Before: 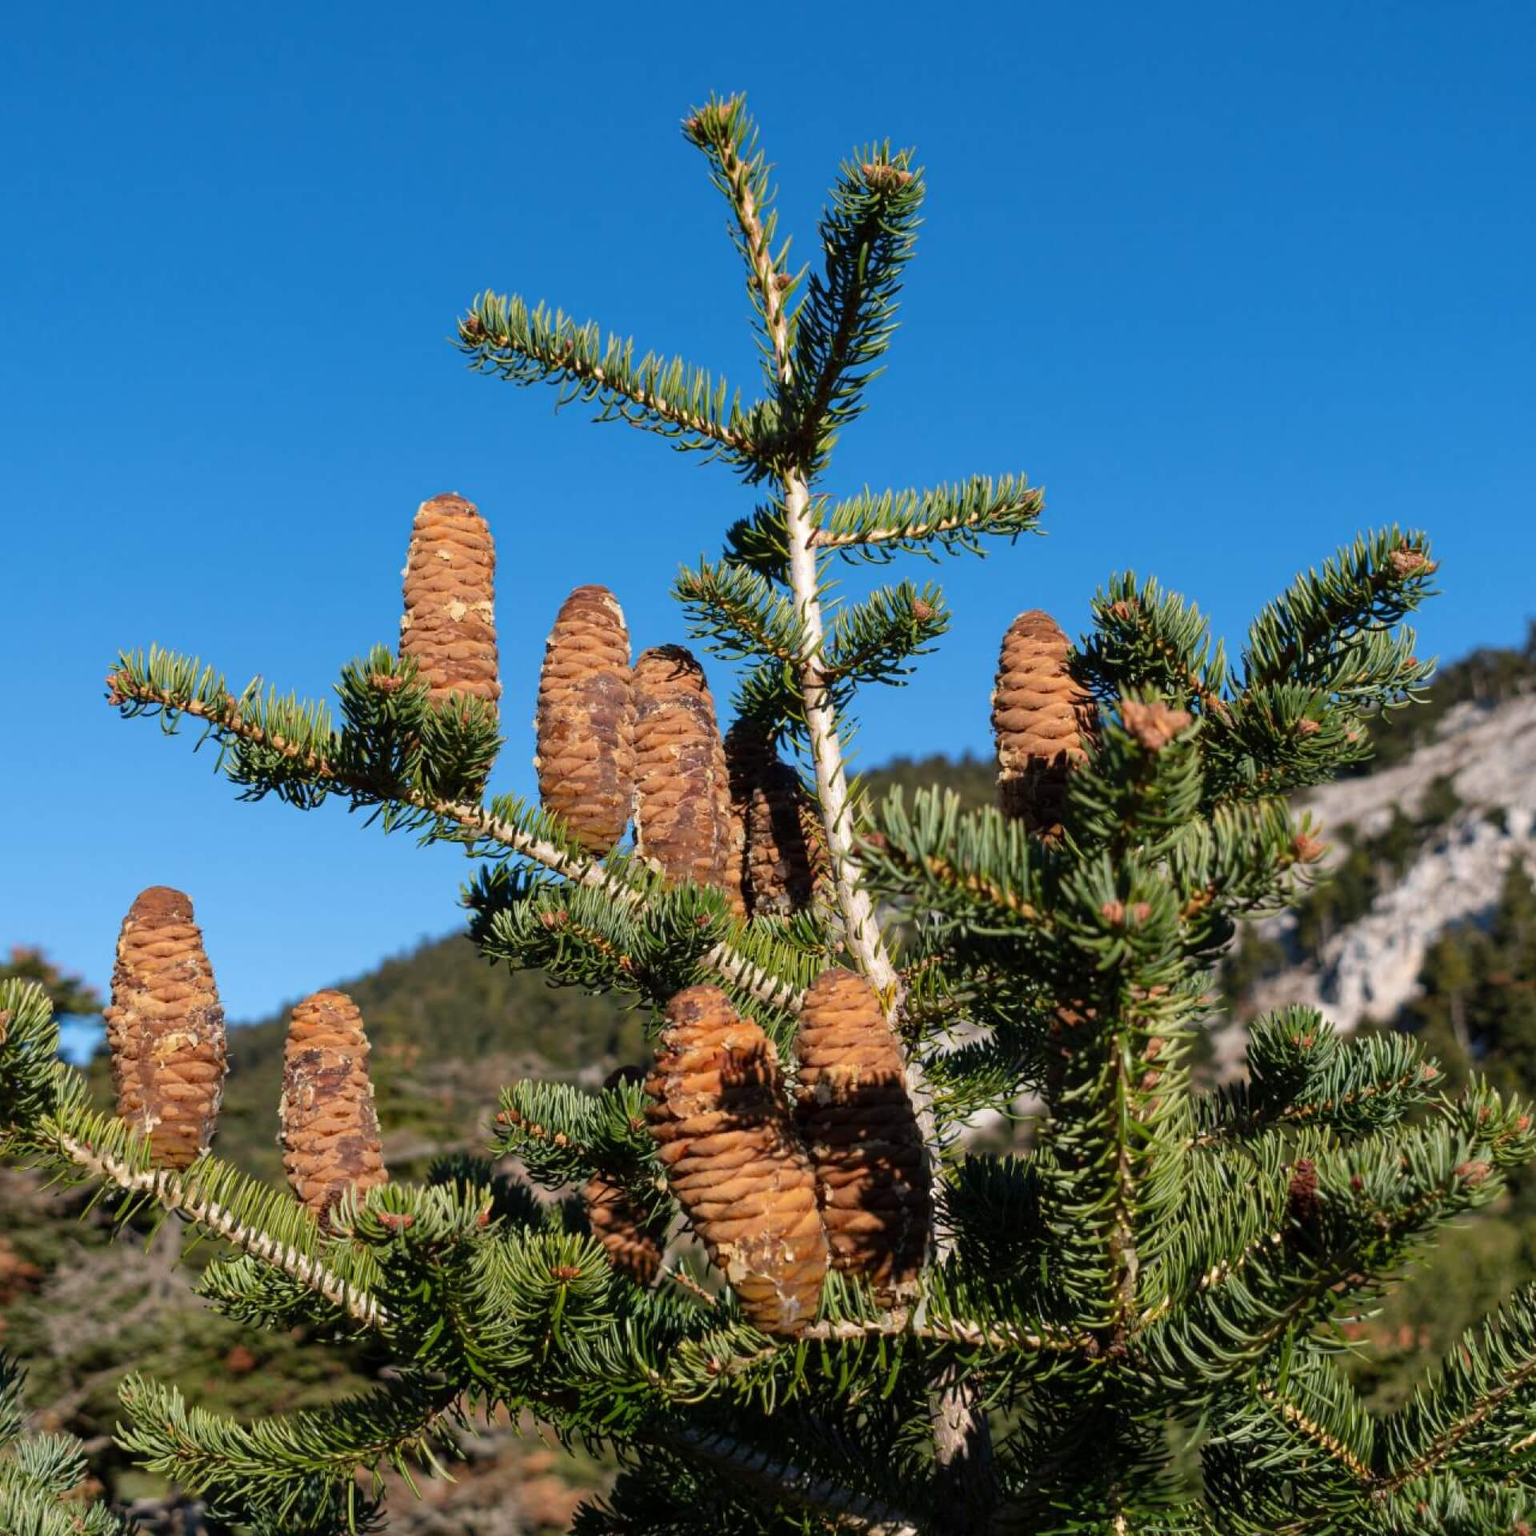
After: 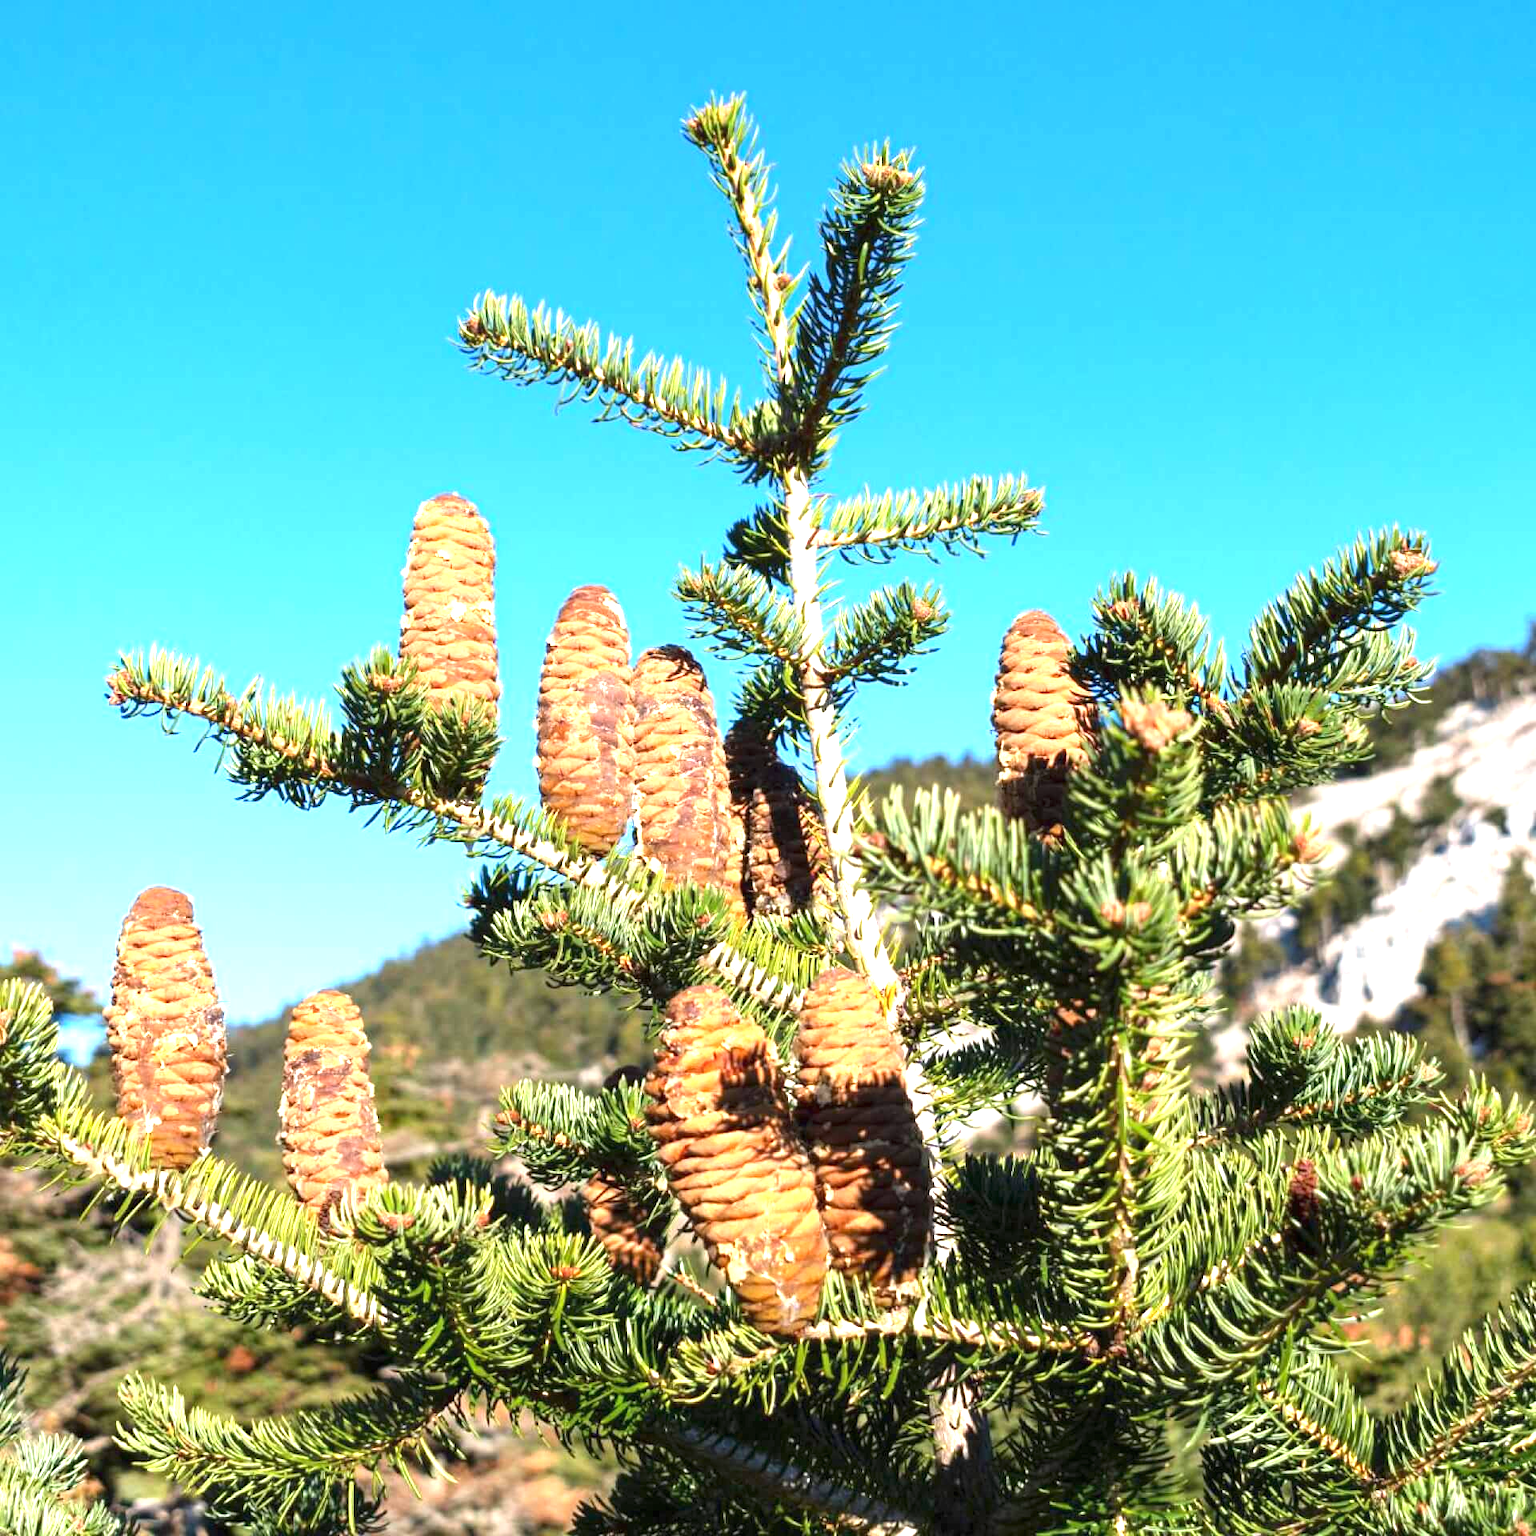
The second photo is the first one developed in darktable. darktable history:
exposure: black level correction 0, exposure 1.759 EV, compensate exposure bias true, compensate highlight preservation false
